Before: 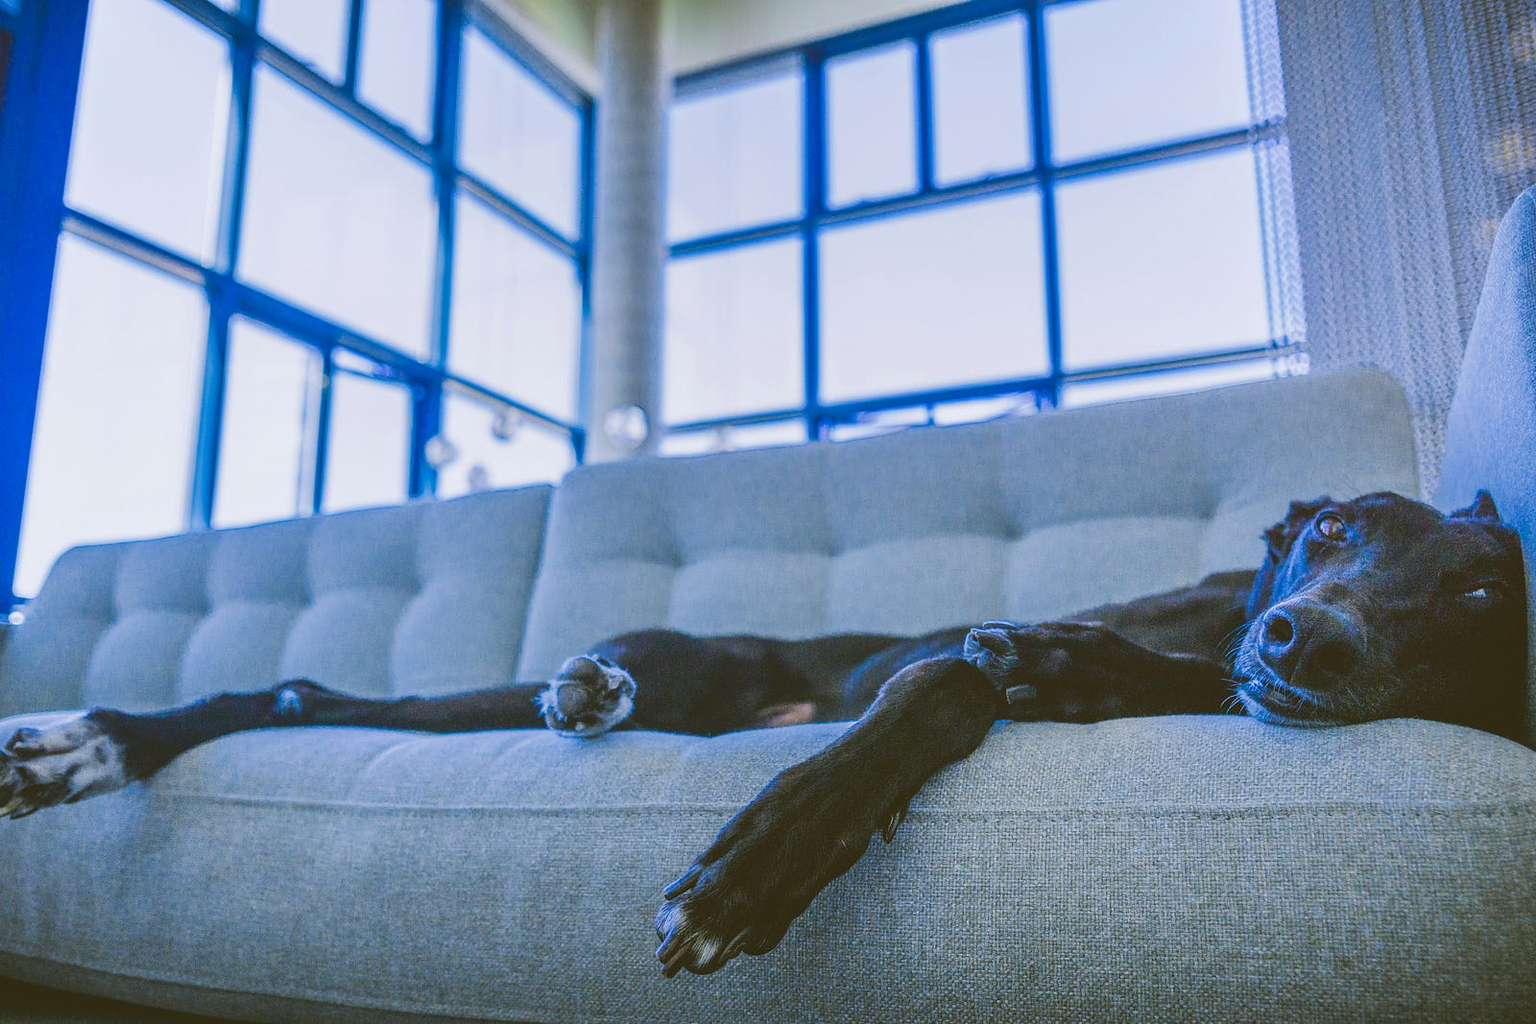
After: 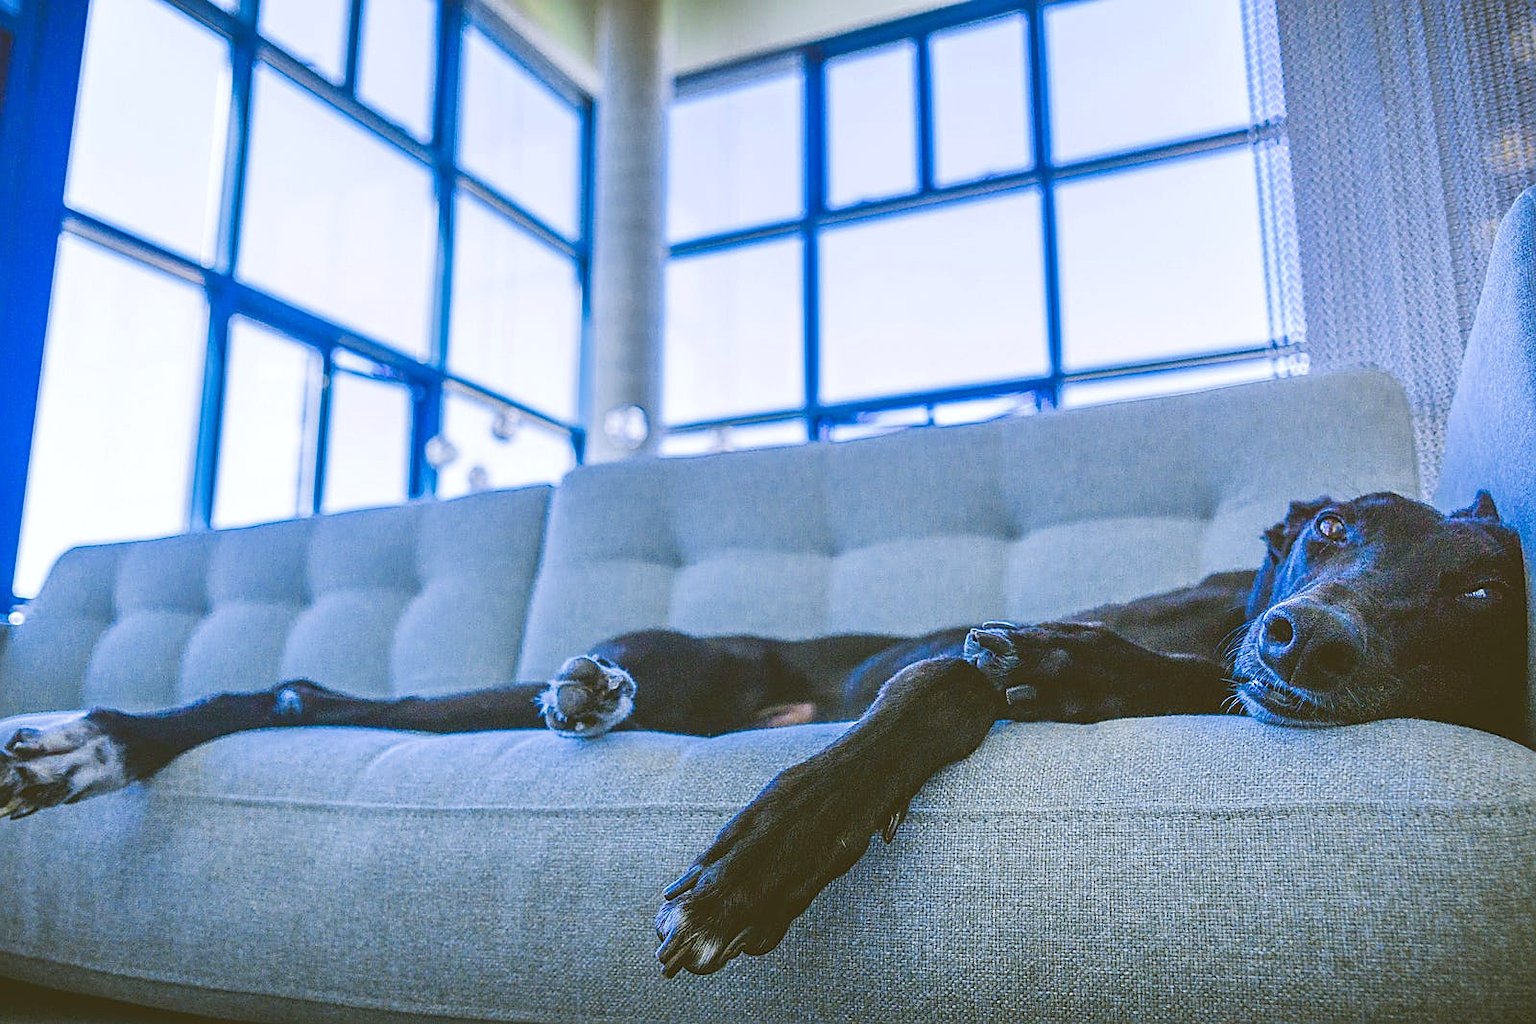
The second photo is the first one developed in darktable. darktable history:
sharpen: amount 0.499
exposure: exposure 0.295 EV, compensate highlight preservation false
